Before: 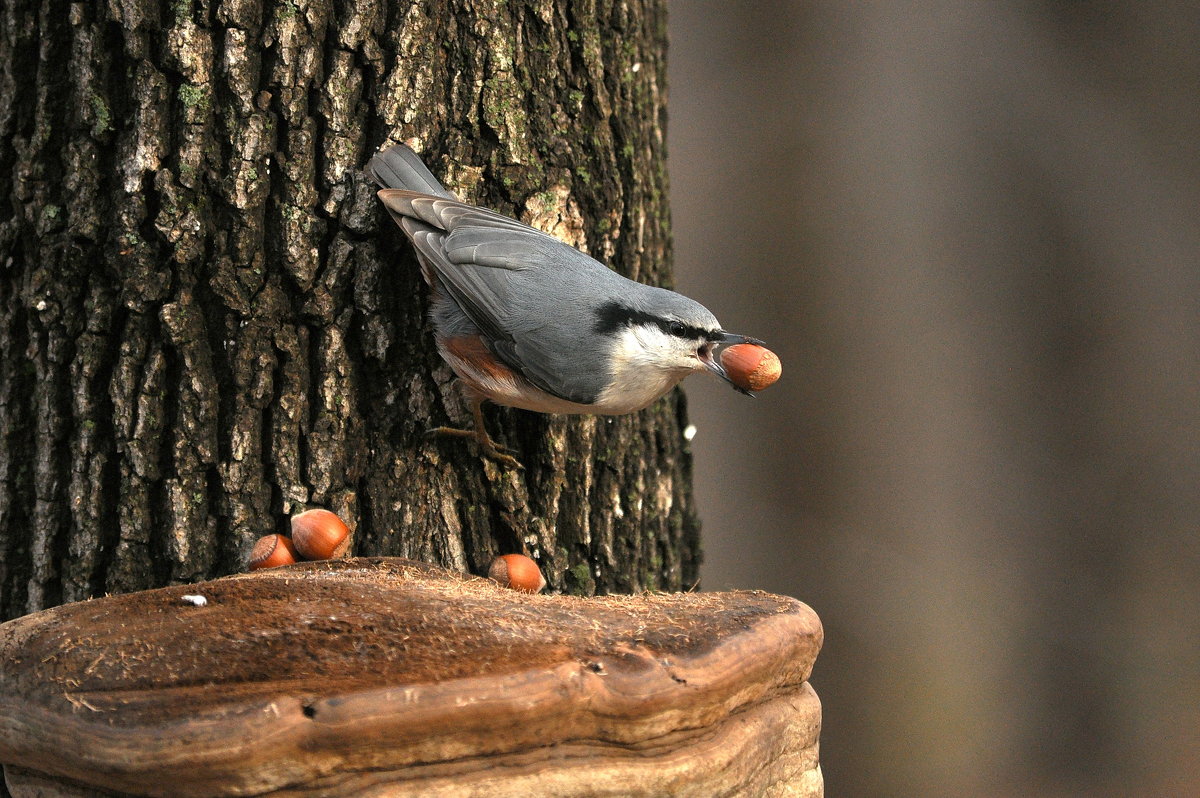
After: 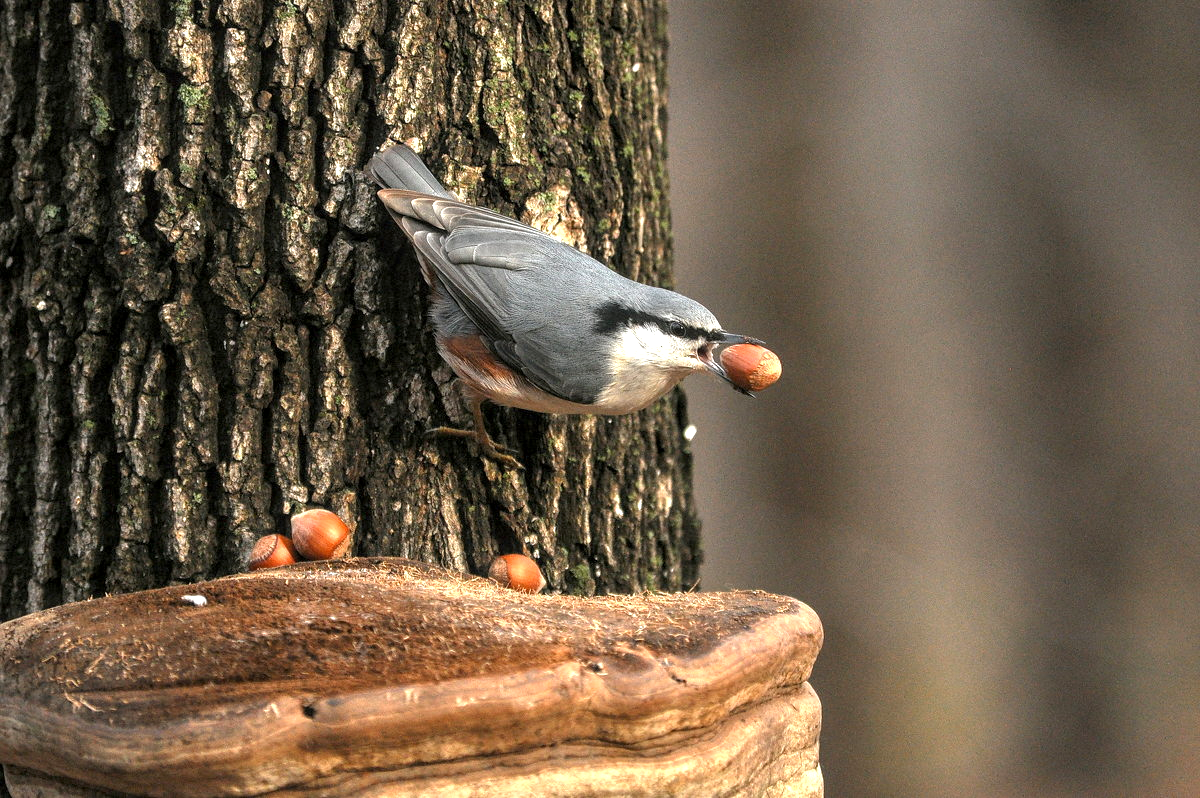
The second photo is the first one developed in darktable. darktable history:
exposure: black level correction 0, exposure 1.543 EV, compensate exposure bias true, compensate highlight preservation false
local contrast: on, module defaults
